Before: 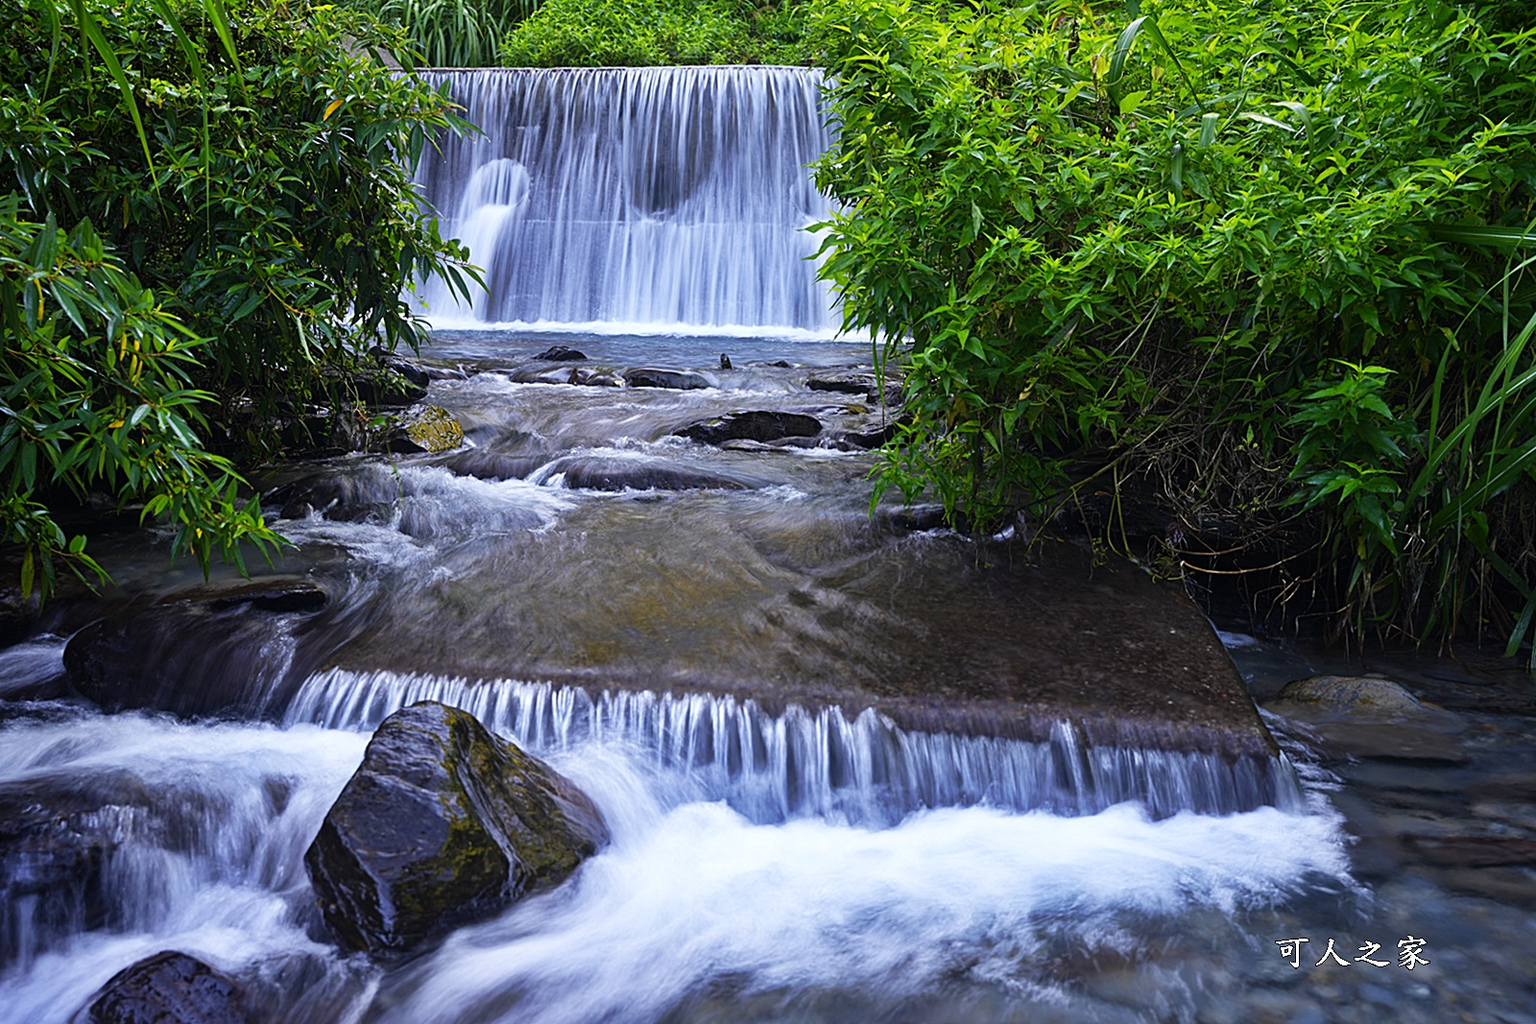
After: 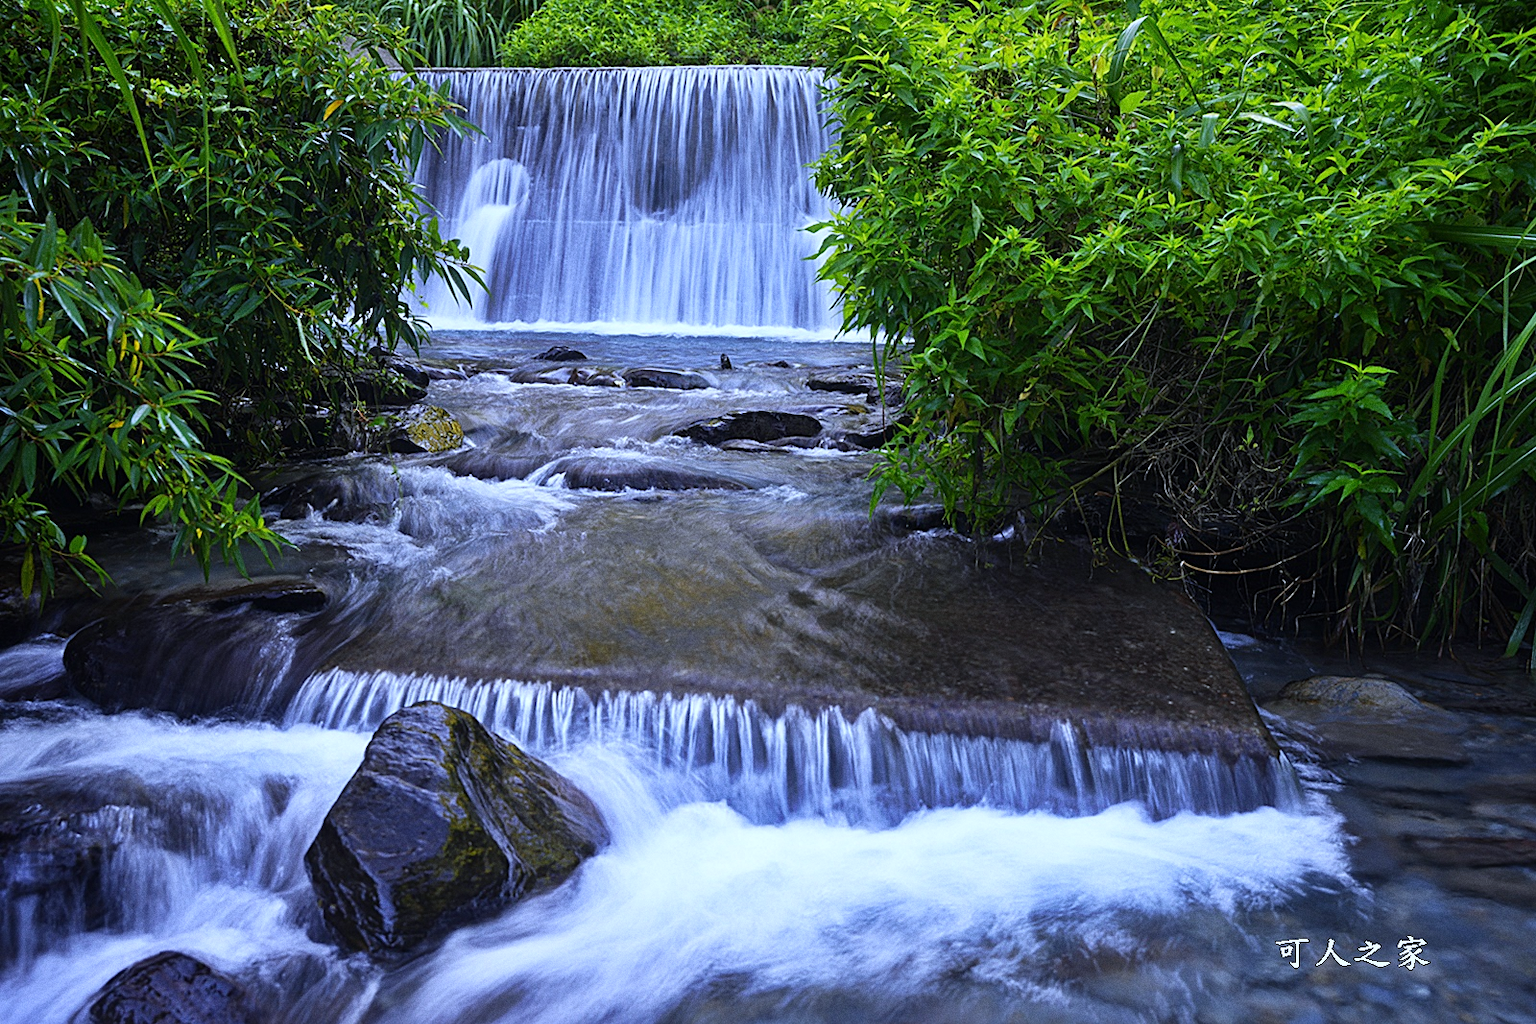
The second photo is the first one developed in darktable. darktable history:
white balance: red 0.931, blue 1.11
grain: coarseness 0.09 ISO
exposure: compensate highlight preservation false
